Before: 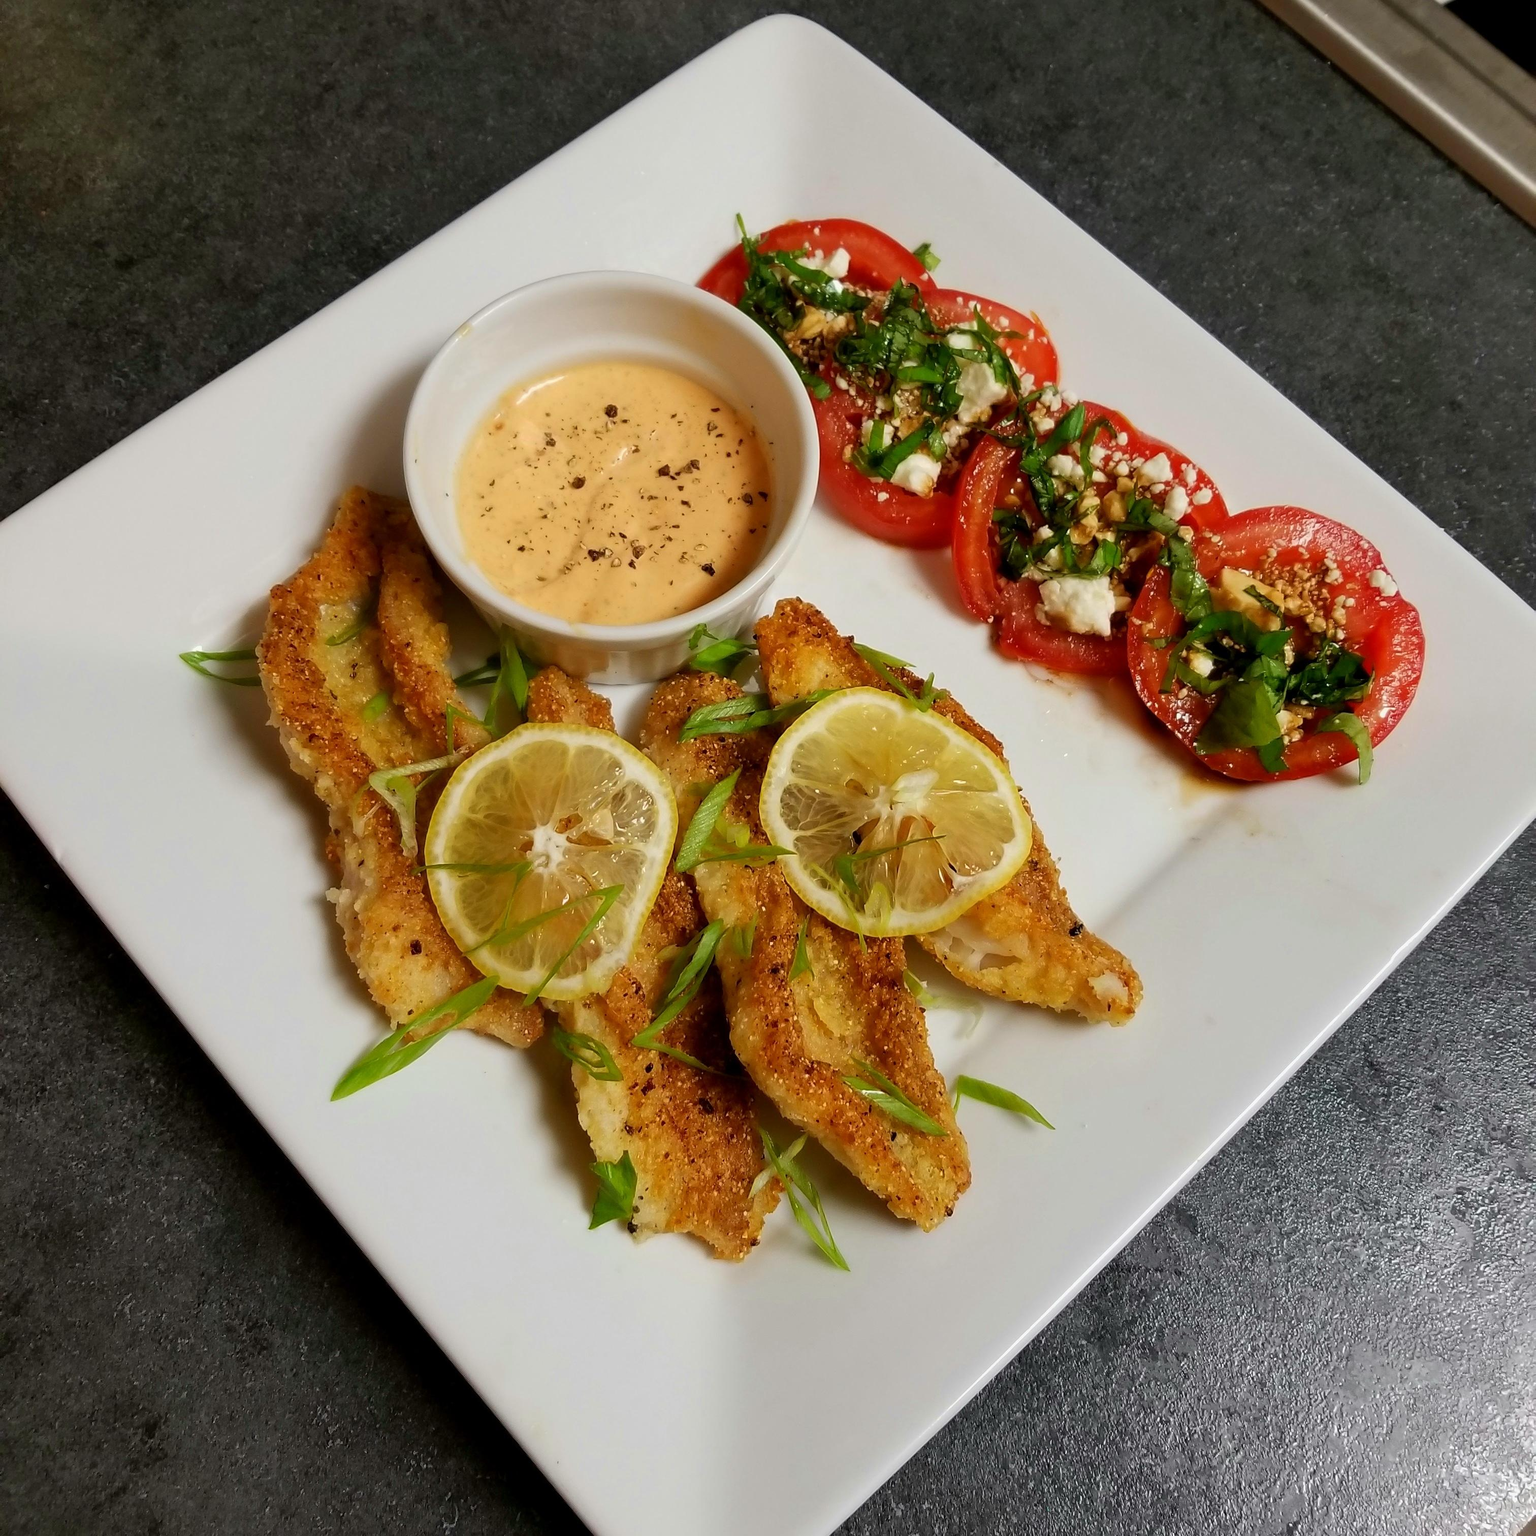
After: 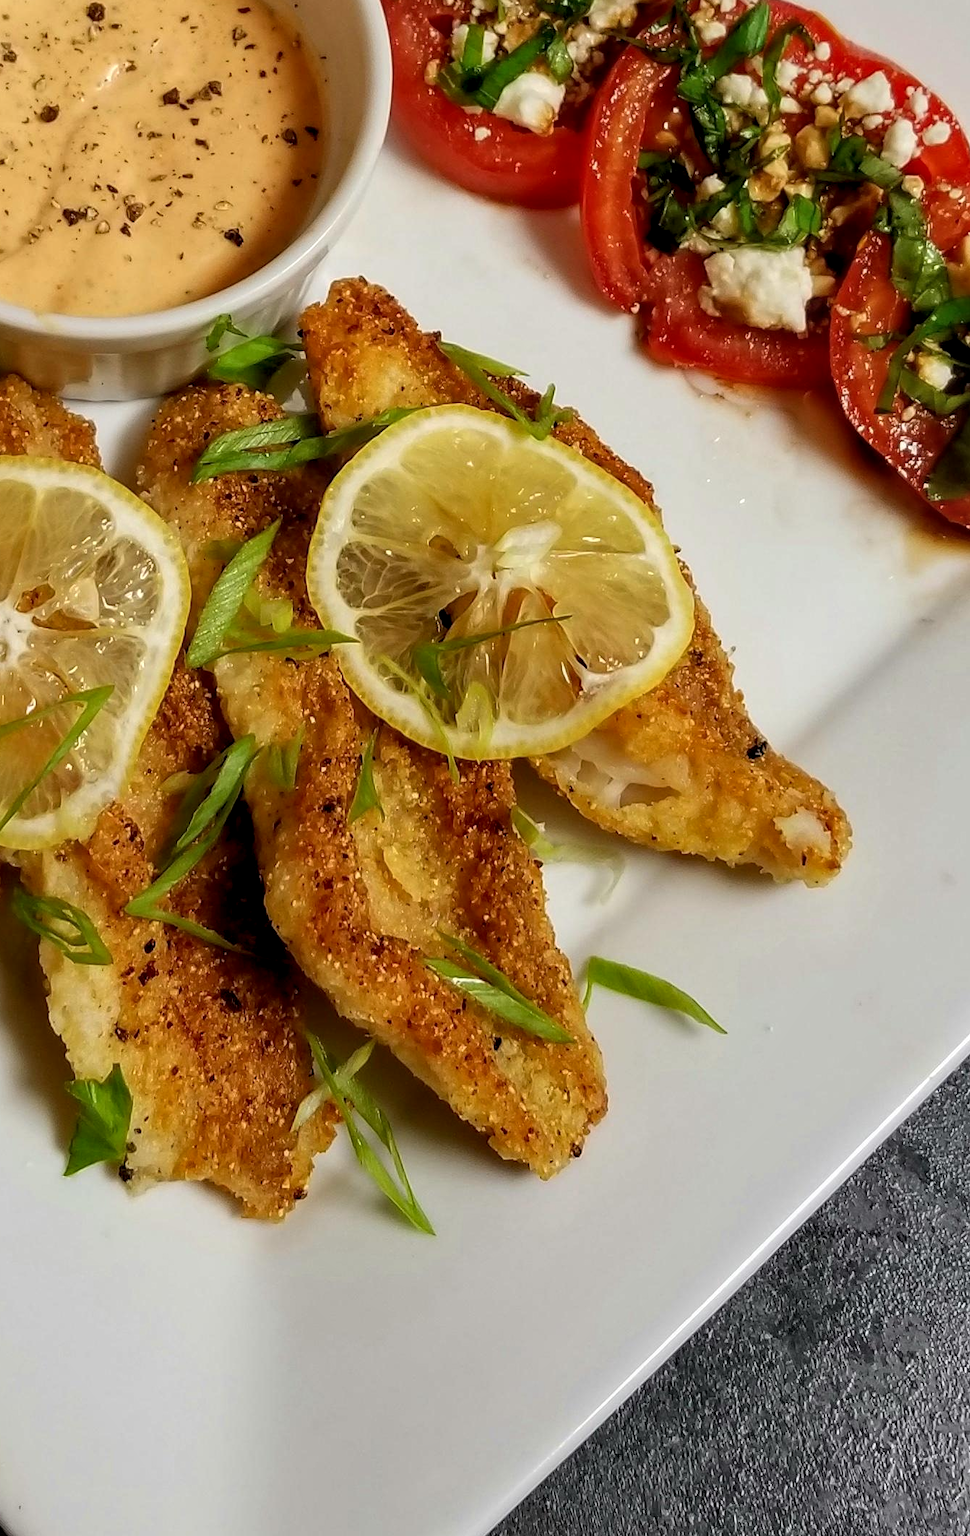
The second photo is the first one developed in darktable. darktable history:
local contrast: detail 130%
crop: left 35.432%, top 26.233%, right 20.145%, bottom 3.432%
